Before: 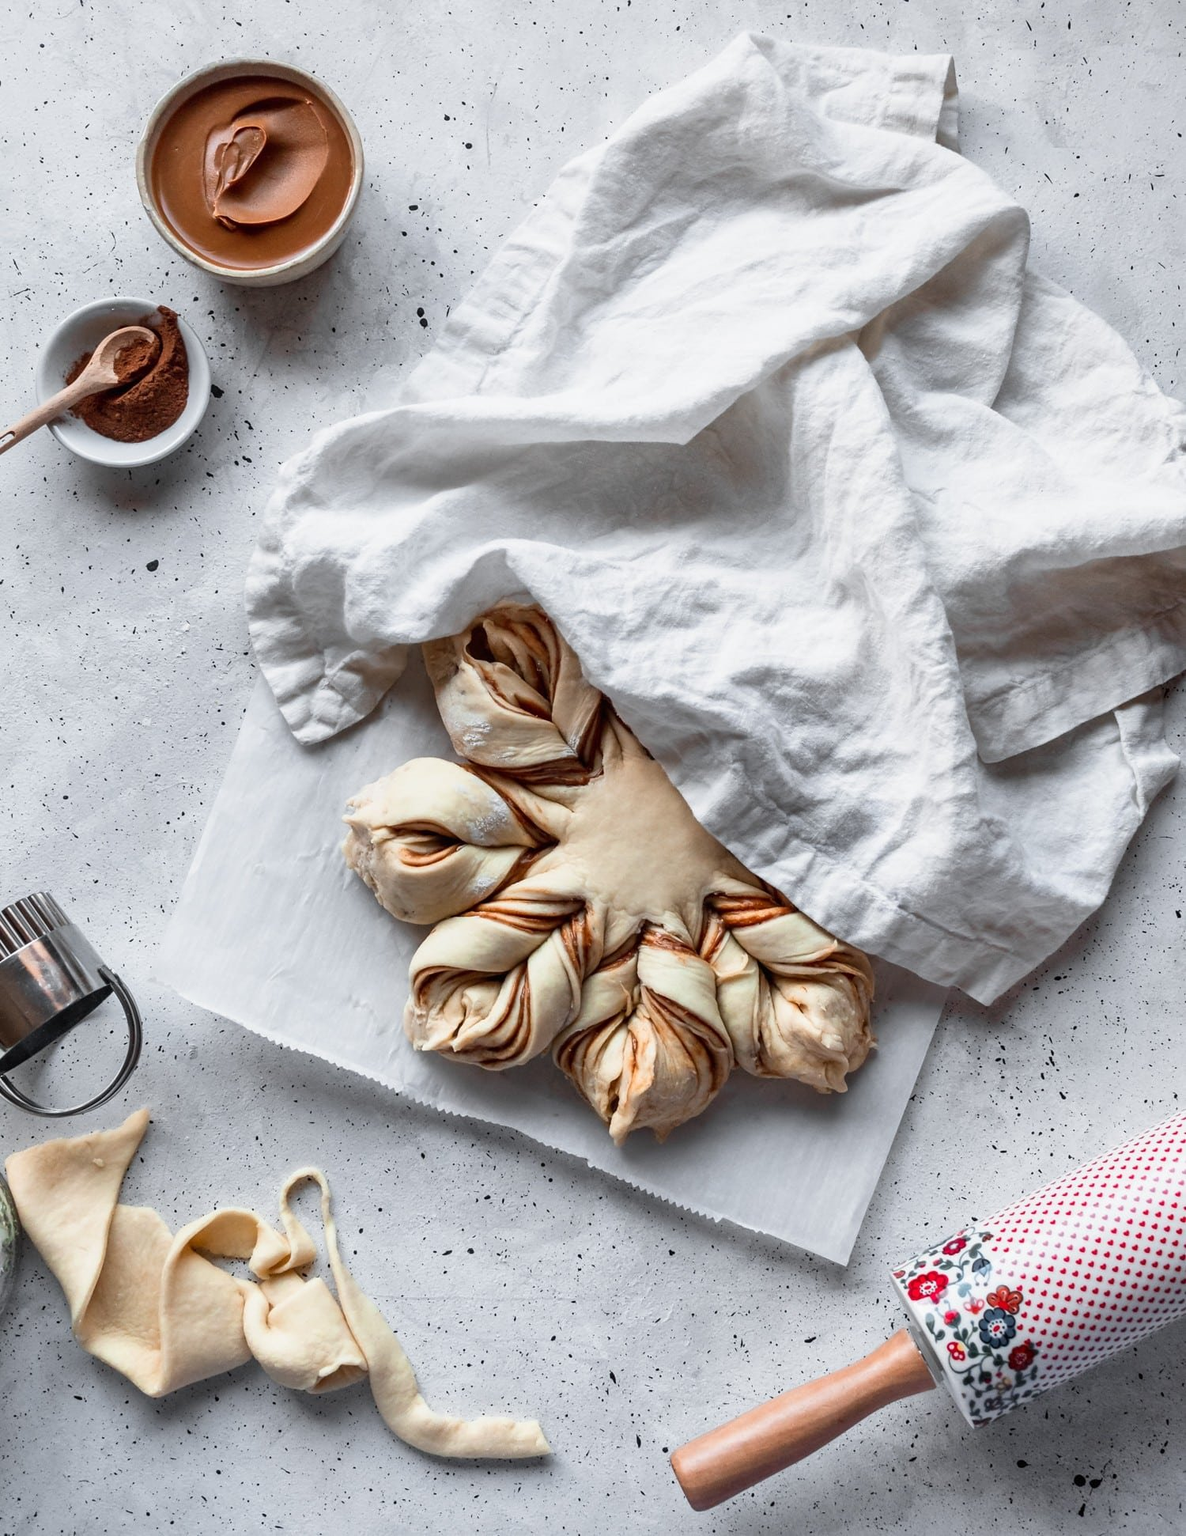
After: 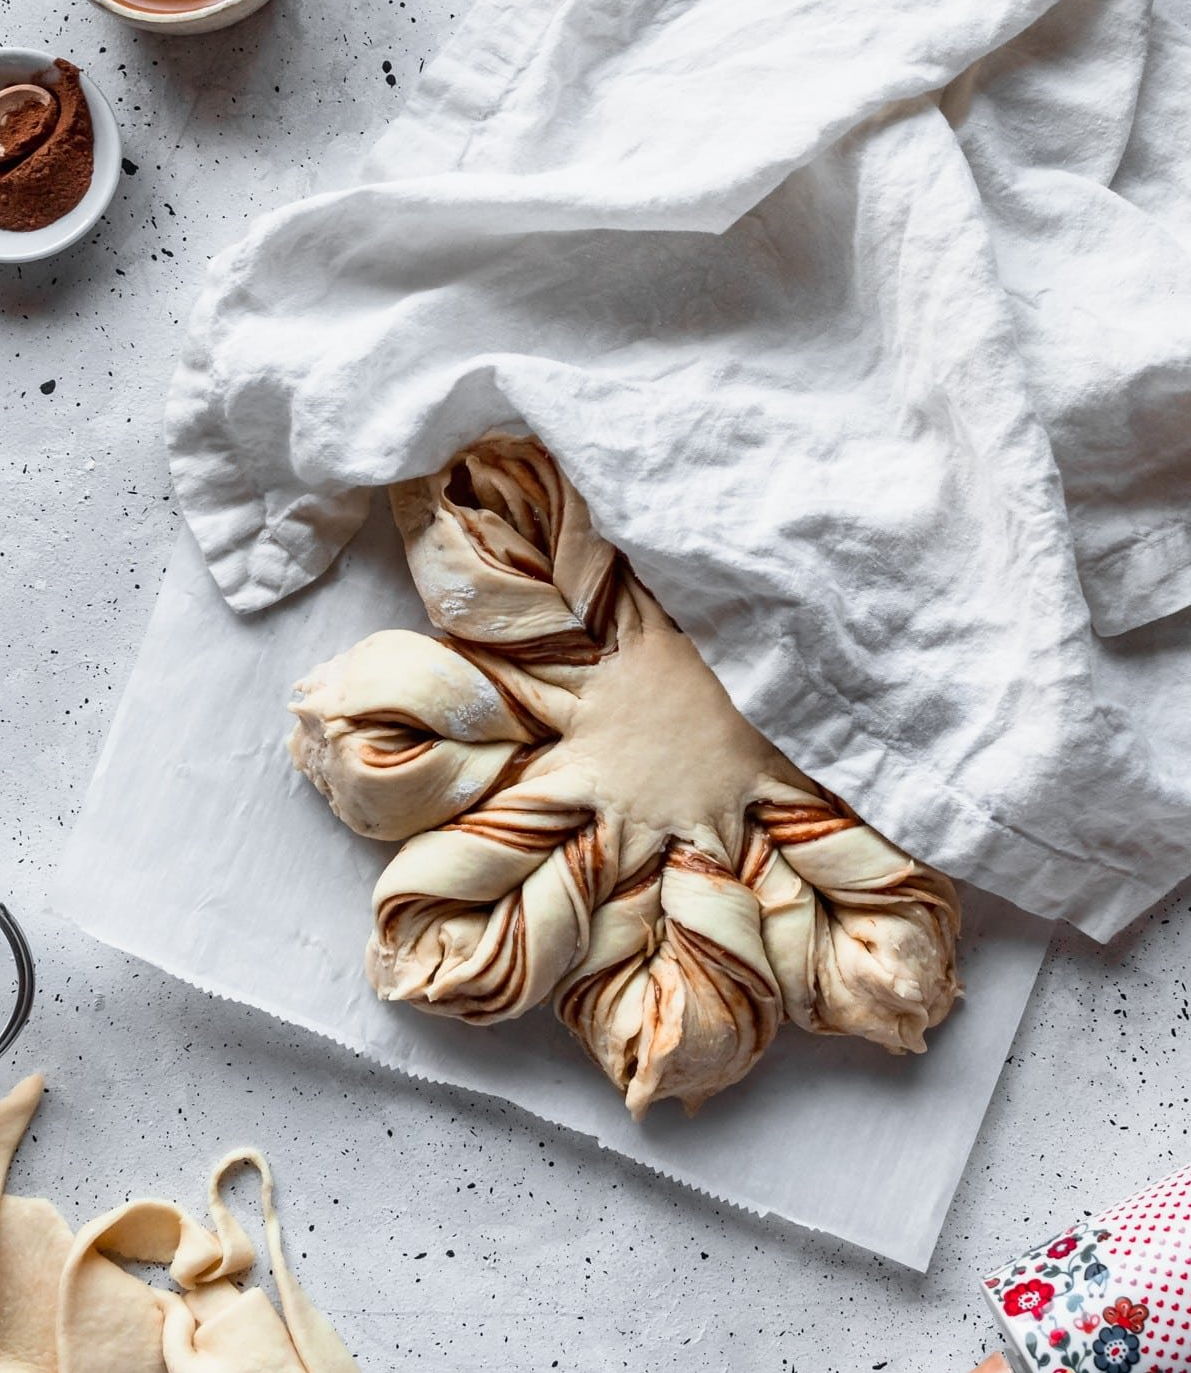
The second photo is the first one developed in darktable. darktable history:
contrast brightness saturation: contrast 0.07
crop: left 9.712%, top 16.928%, right 10.845%, bottom 12.332%
